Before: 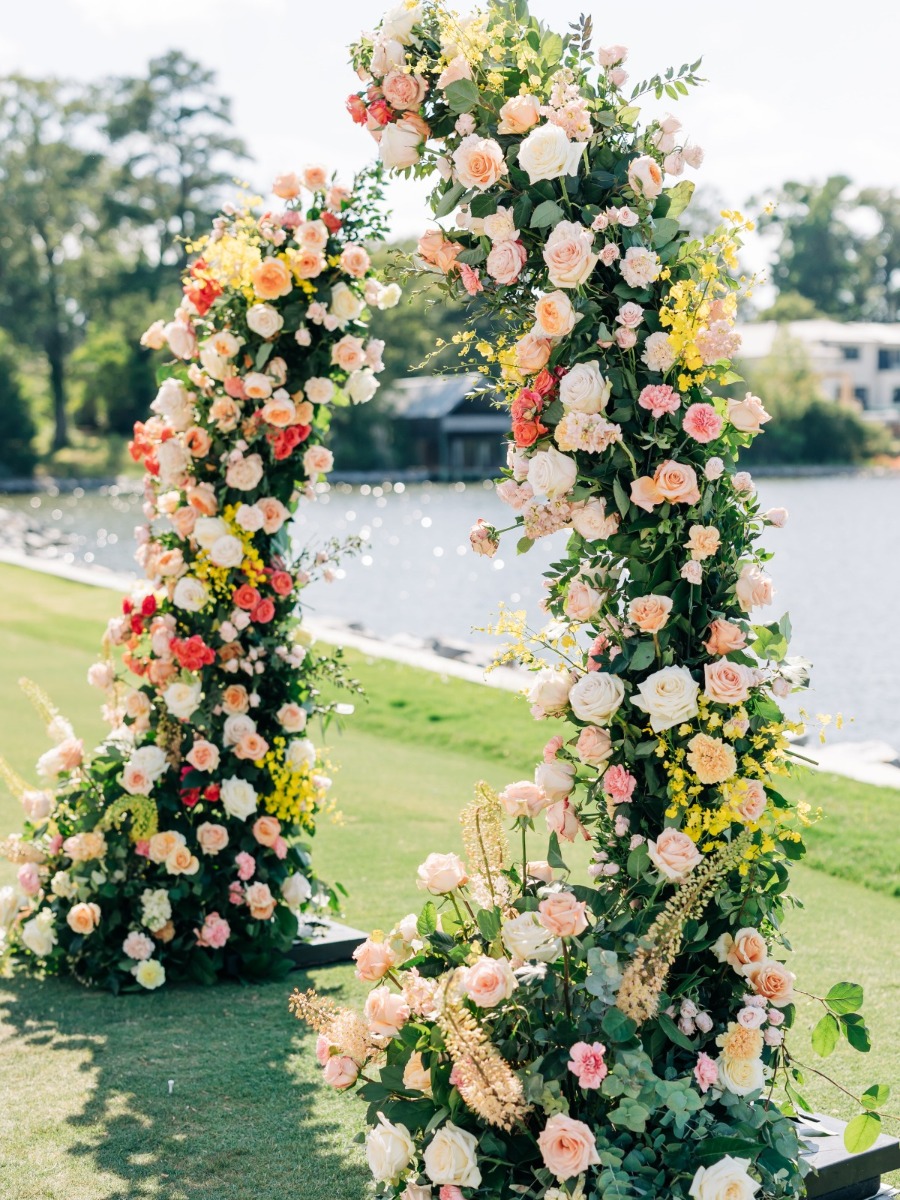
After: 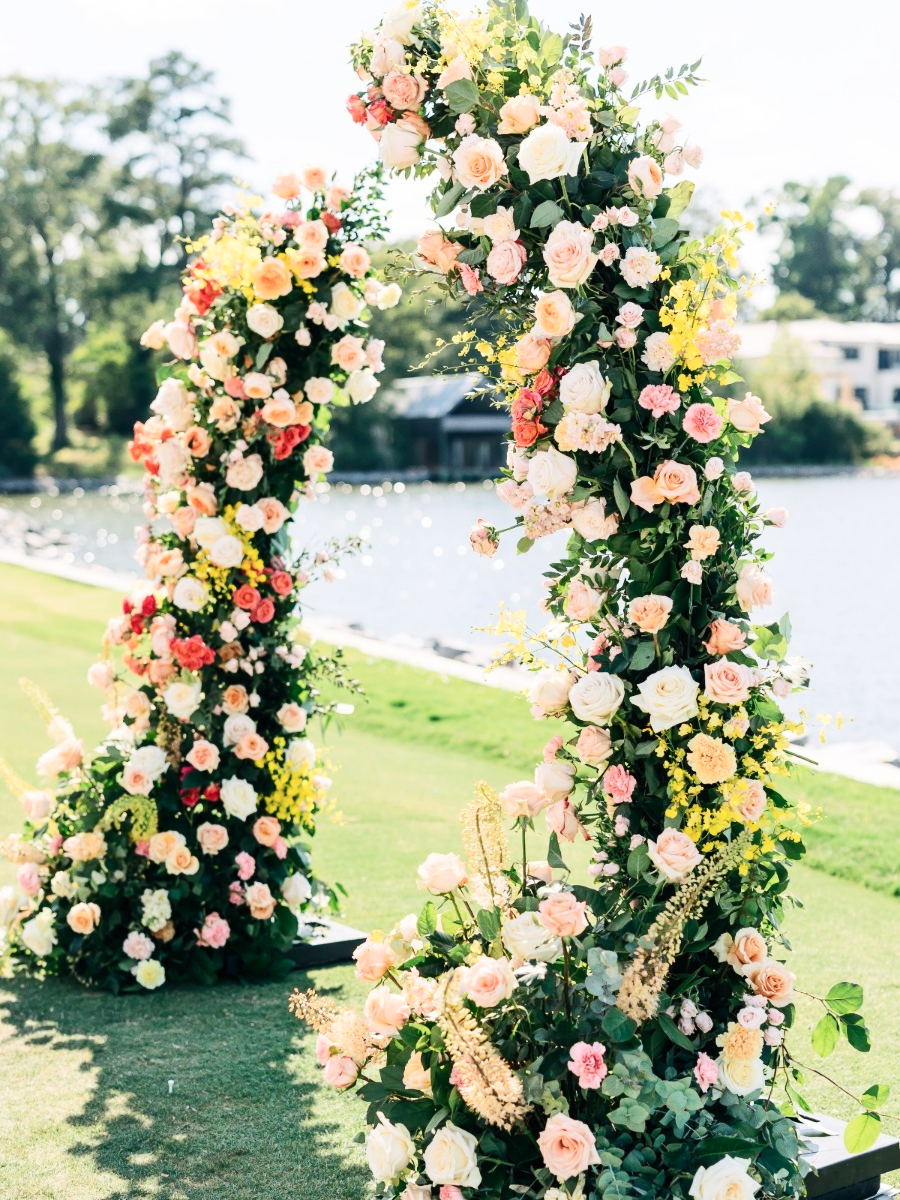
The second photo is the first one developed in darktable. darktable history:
contrast brightness saturation: contrast 0.237, brightness 0.093
